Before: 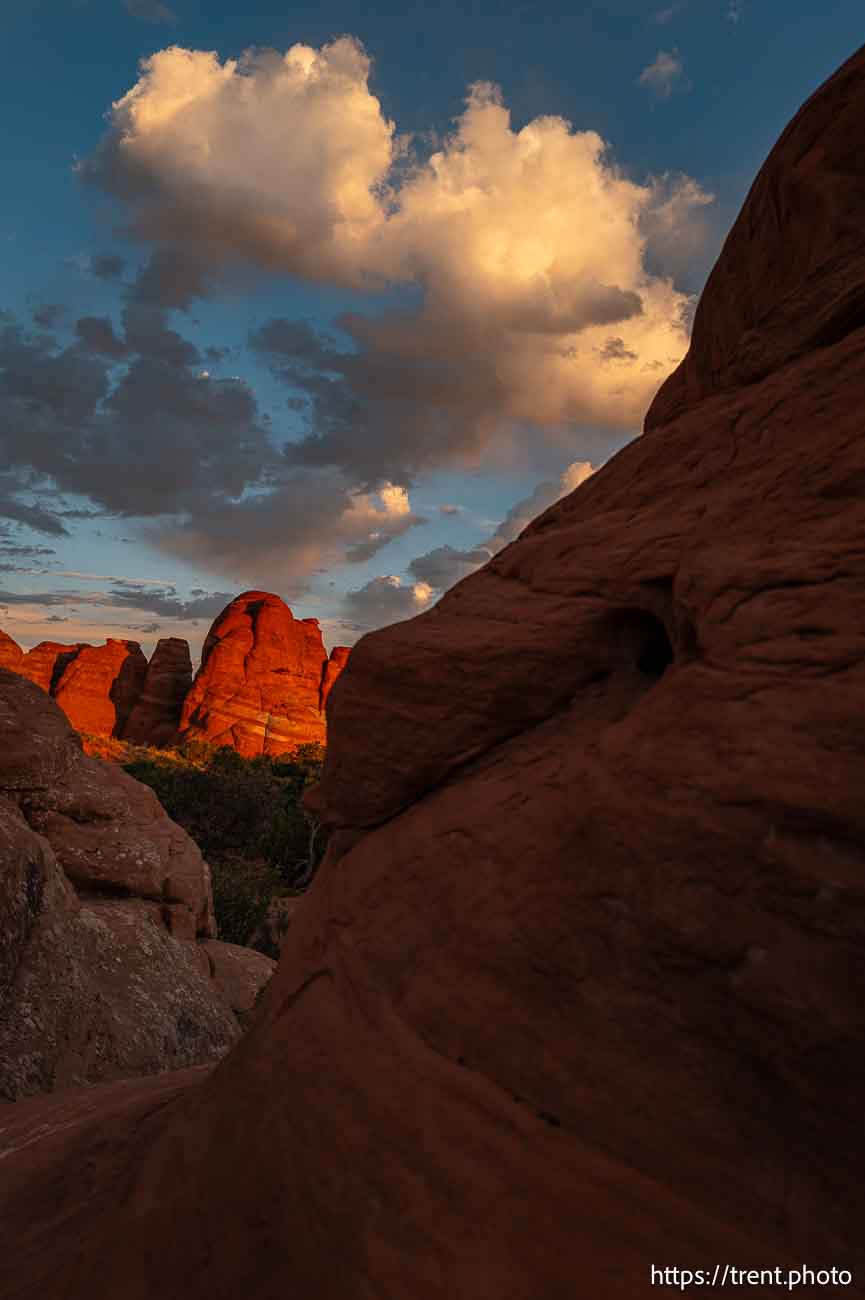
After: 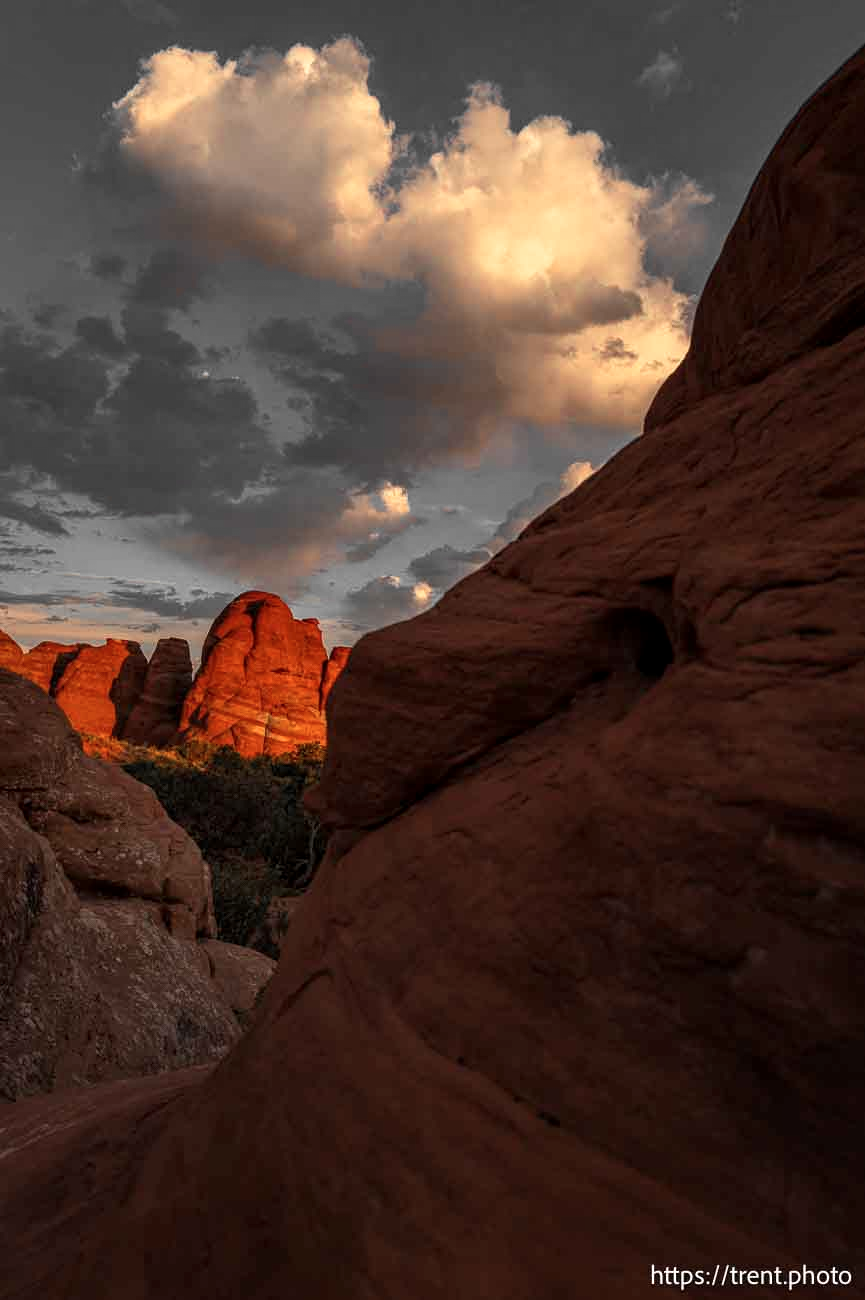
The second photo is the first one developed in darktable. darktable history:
local contrast: highlights 103%, shadows 98%, detail 119%, midtone range 0.2
color zones: curves: ch0 [(0, 0.447) (0.184, 0.543) (0.323, 0.476) (0.429, 0.445) (0.571, 0.443) (0.714, 0.451) (0.857, 0.452) (1, 0.447)]; ch1 [(0, 0.464) (0.176, 0.46) (0.287, 0.177) (0.429, 0.002) (0.571, 0) (0.714, 0) (0.857, 0) (1, 0.464)]
